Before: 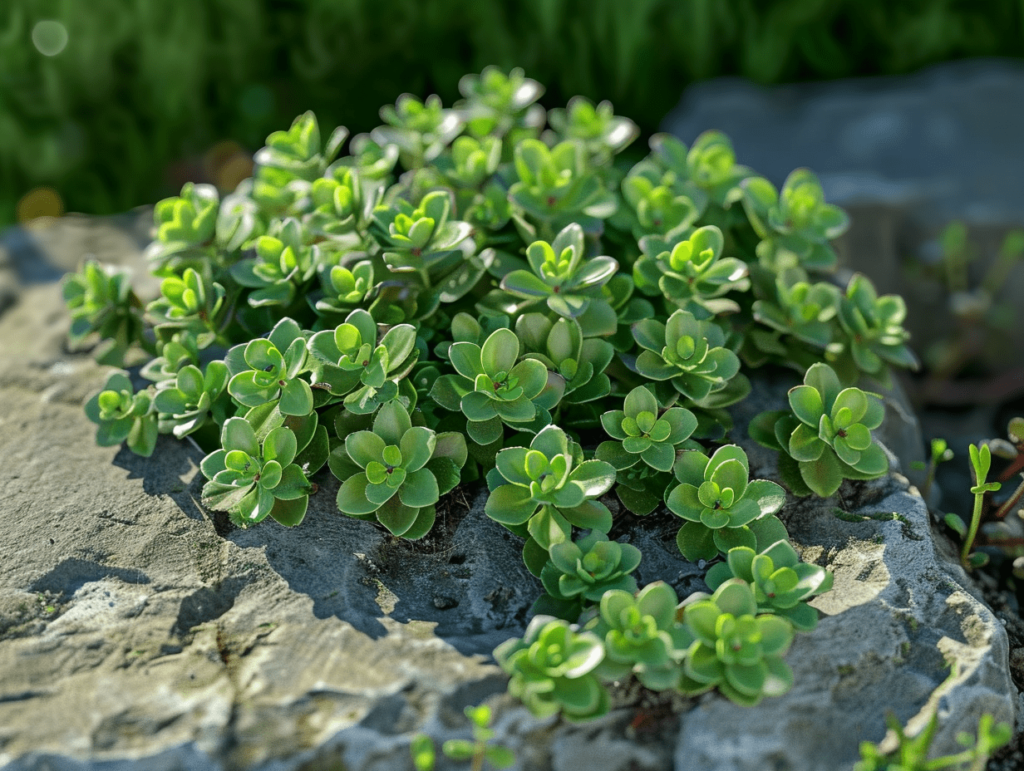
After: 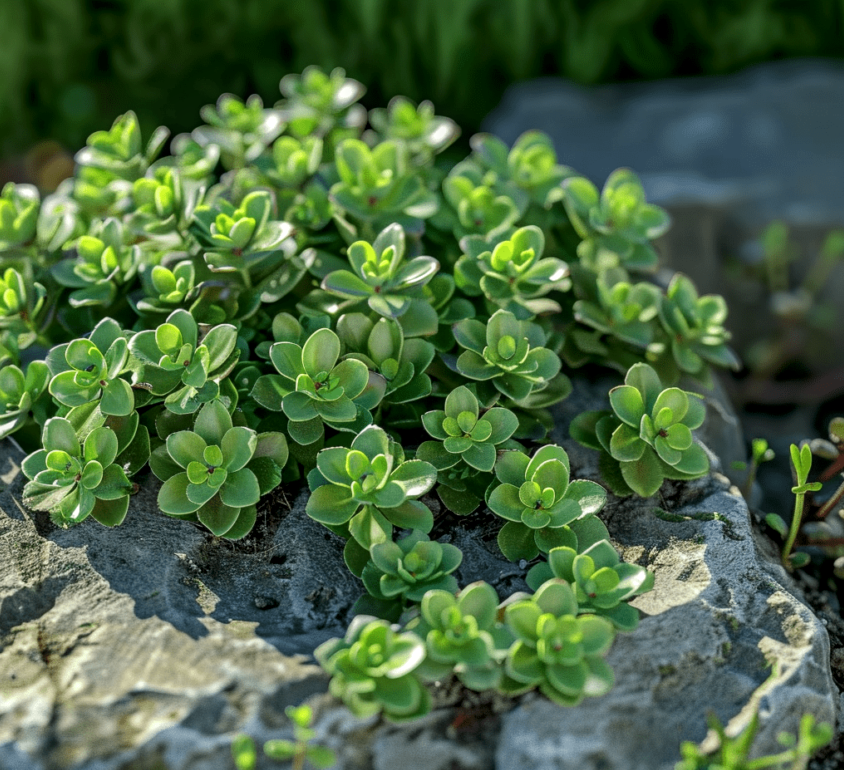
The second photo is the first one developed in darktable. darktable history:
crop: left 17.496%, bottom 0.041%
local contrast: on, module defaults
